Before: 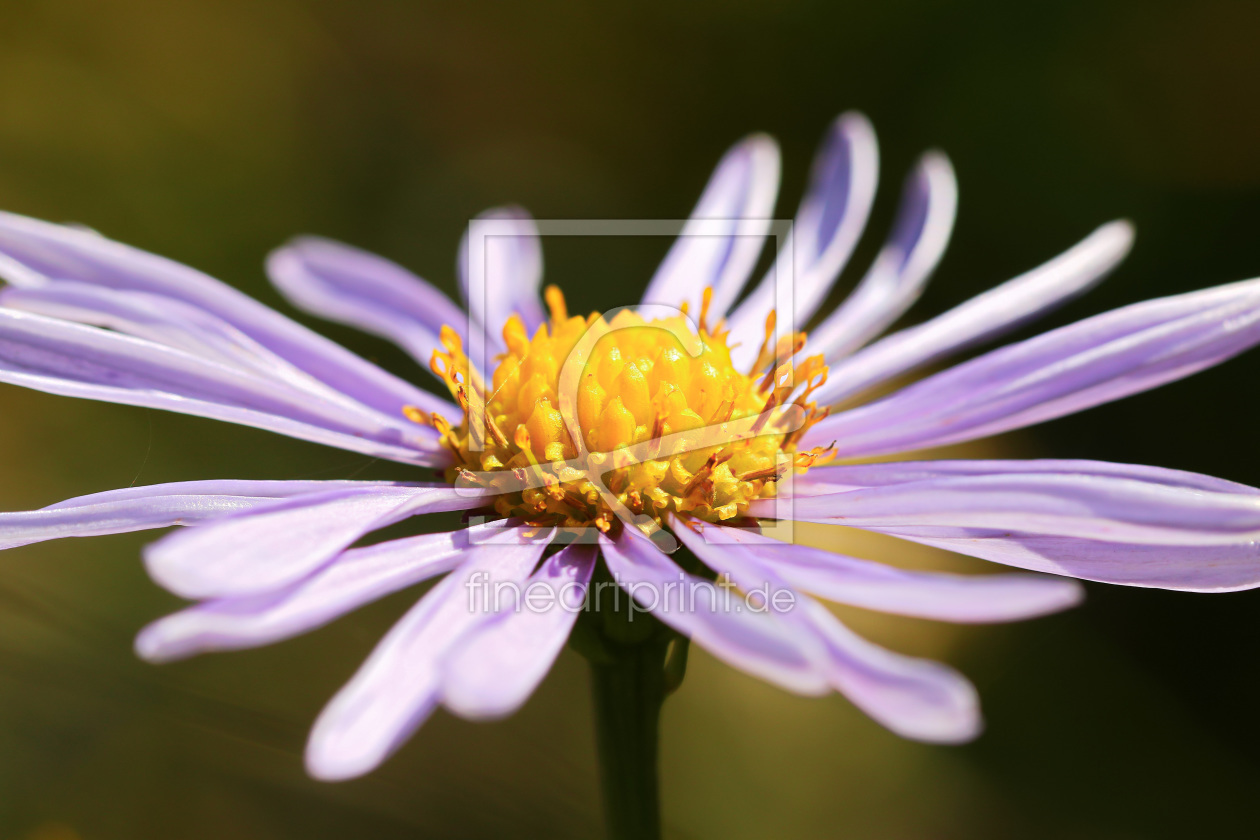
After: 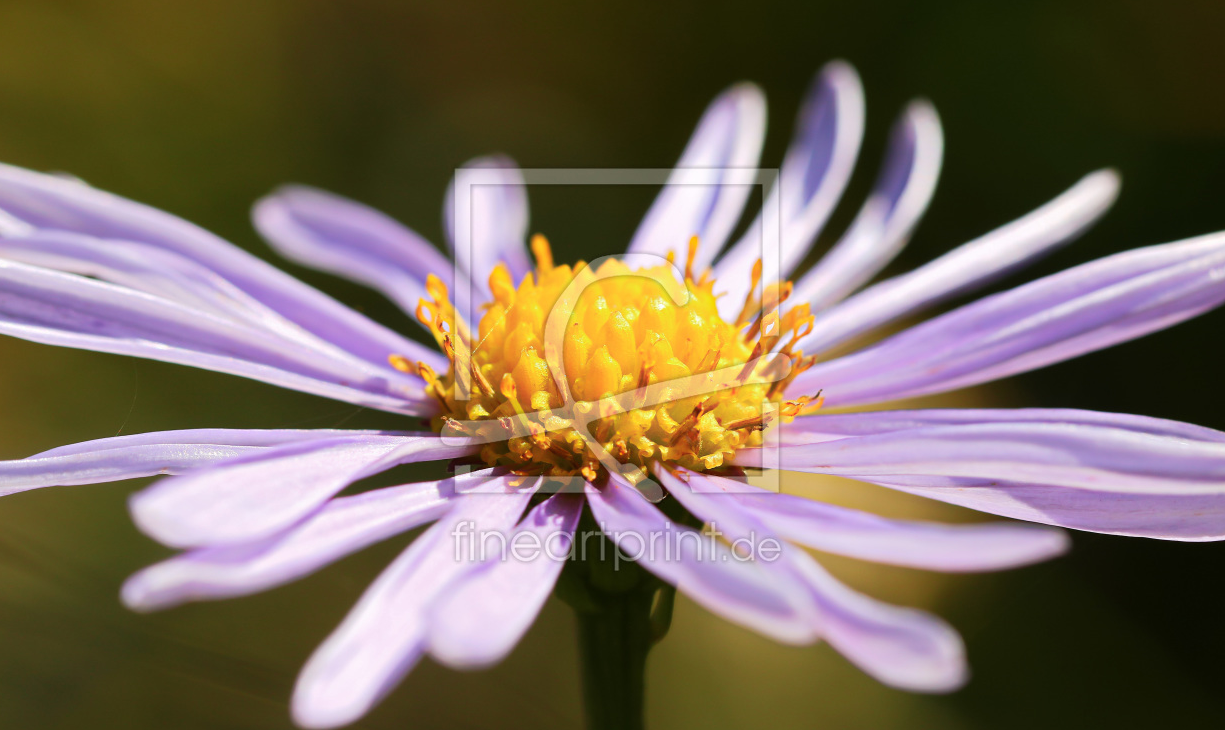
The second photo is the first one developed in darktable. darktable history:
crop: left 1.158%, top 6.1%, right 1.55%, bottom 6.994%
